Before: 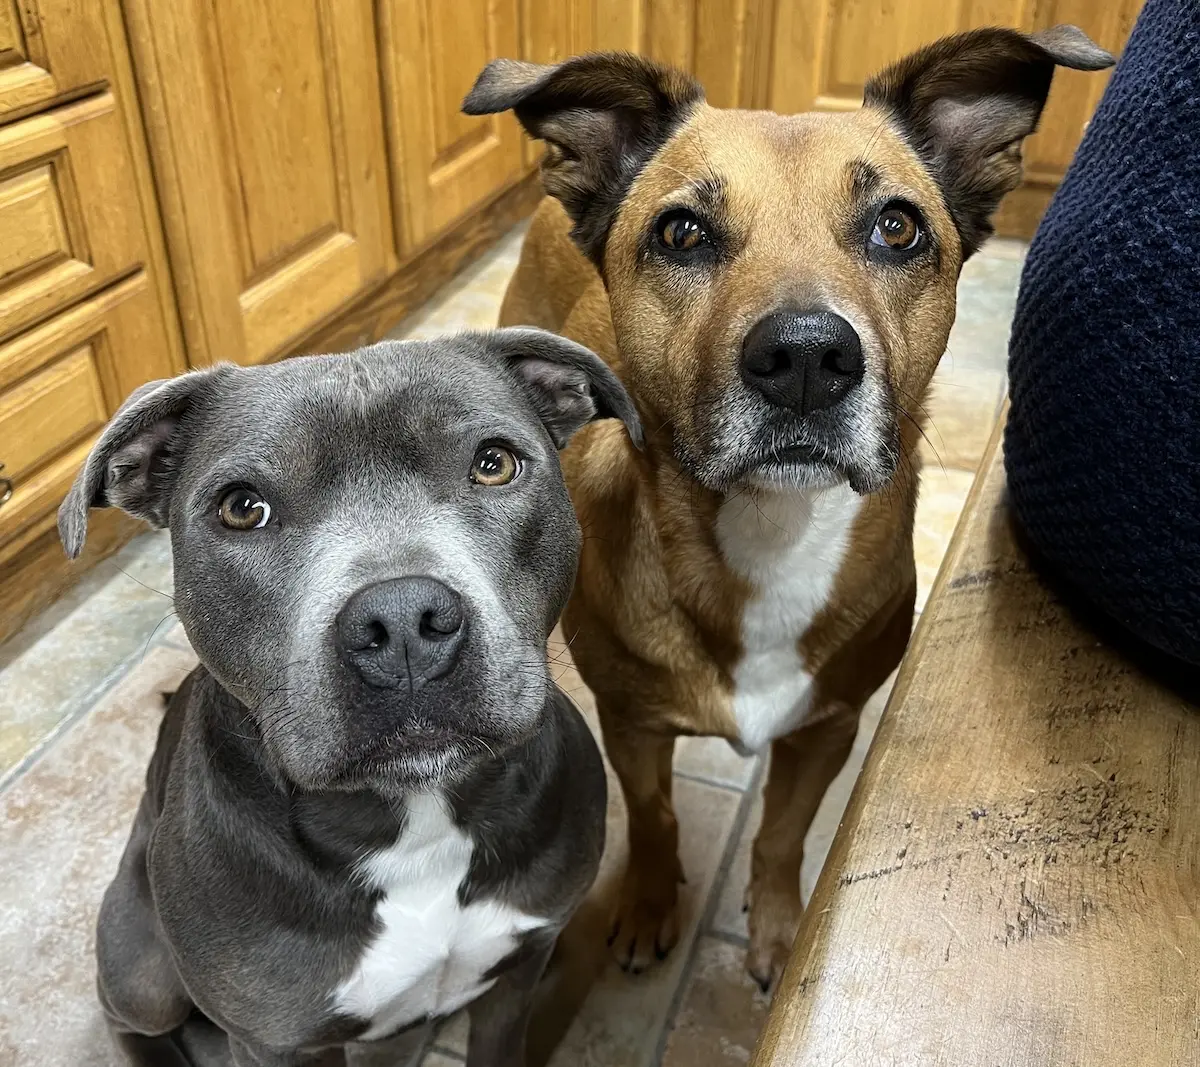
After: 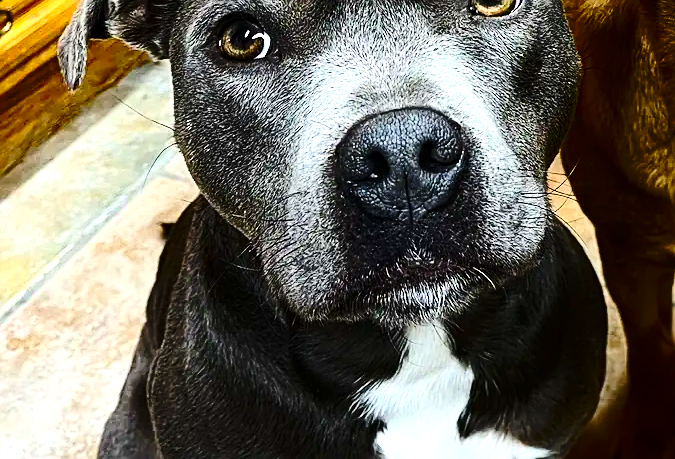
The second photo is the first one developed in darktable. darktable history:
crop: top 44.038%, right 43.722%, bottom 12.892%
shadows and highlights: radius 170.09, shadows 27.66, white point adjustment 3.25, highlights -68.34, highlights color adjustment 41.81%, soften with gaussian
tone equalizer: -8 EV -0.397 EV, -7 EV -0.389 EV, -6 EV -0.367 EV, -5 EV -0.259 EV, -3 EV 0.203 EV, -2 EV 0.339 EV, -1 EV 0.383 EV, +0 EV 0.437 EV, edges refinement/feathering 500, mask exposure compensation -1.57 EV, preserve details no
contrast brightness saturation: contrast 0.257, brightness 0.011, saturation 0.877
exposure: exposure -0.07 EV, compensate highlight preservation false
sharpen: on, module defaults
base curve: curves: ch0 [(0, 0) (0.073, 0.04) (0.157, 0.139) (0.492, 0.492) (0.758, 0.758) (1, 1)], preserve colors none
